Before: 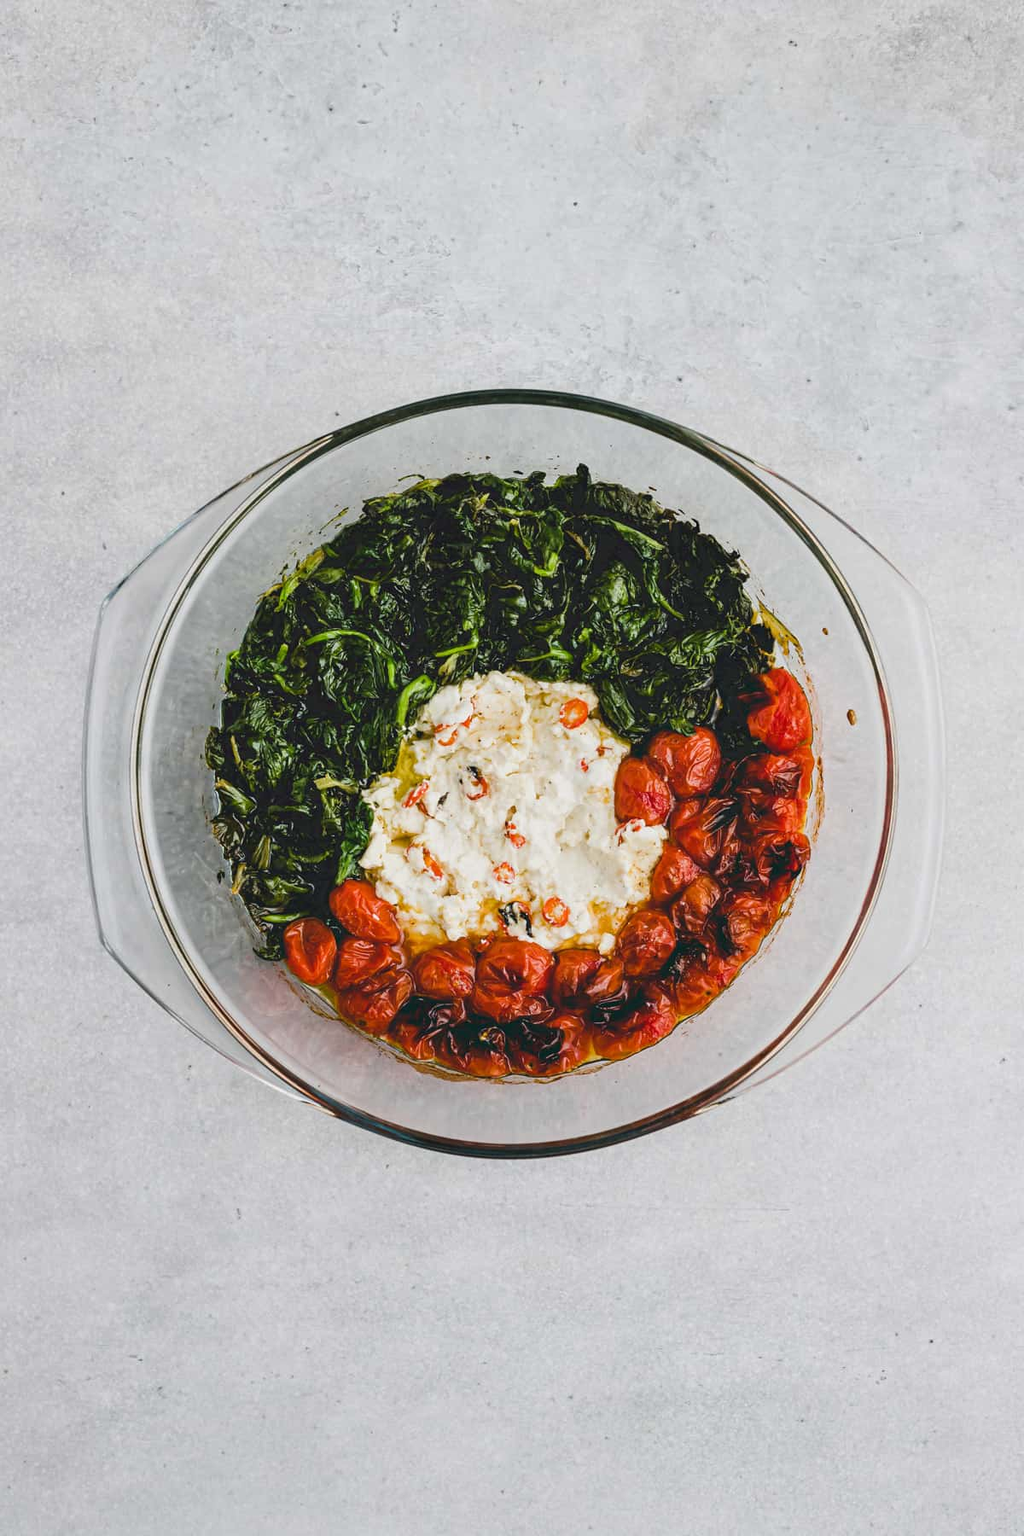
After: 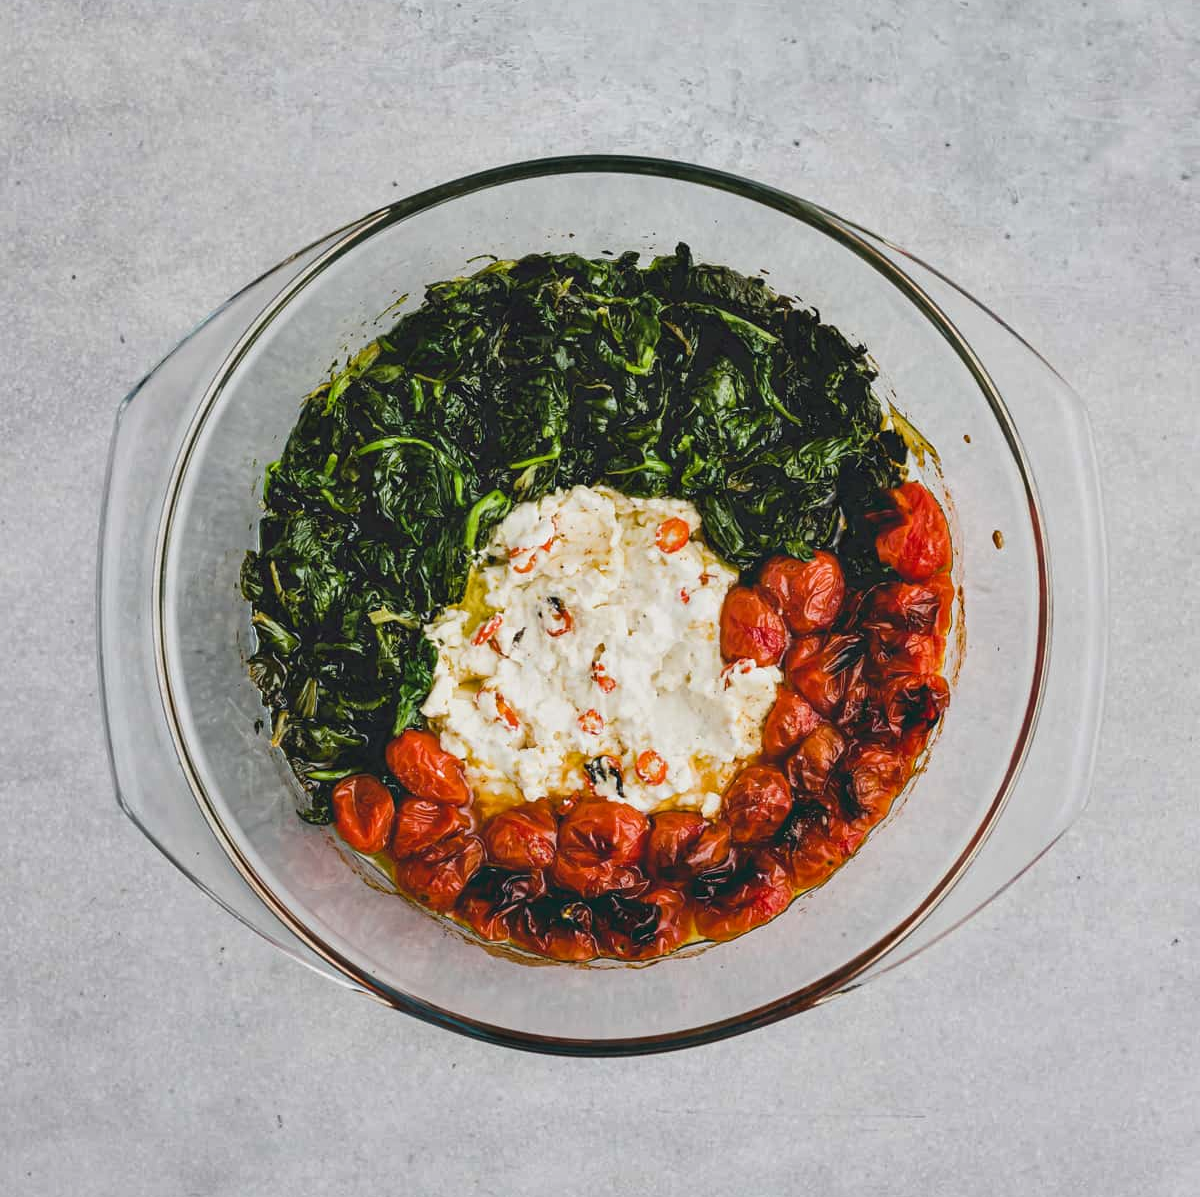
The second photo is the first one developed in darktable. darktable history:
crop: top 16.727%, bottom 16.727%
shadows and highlights: low approximation 0.01, soften with gaussian
